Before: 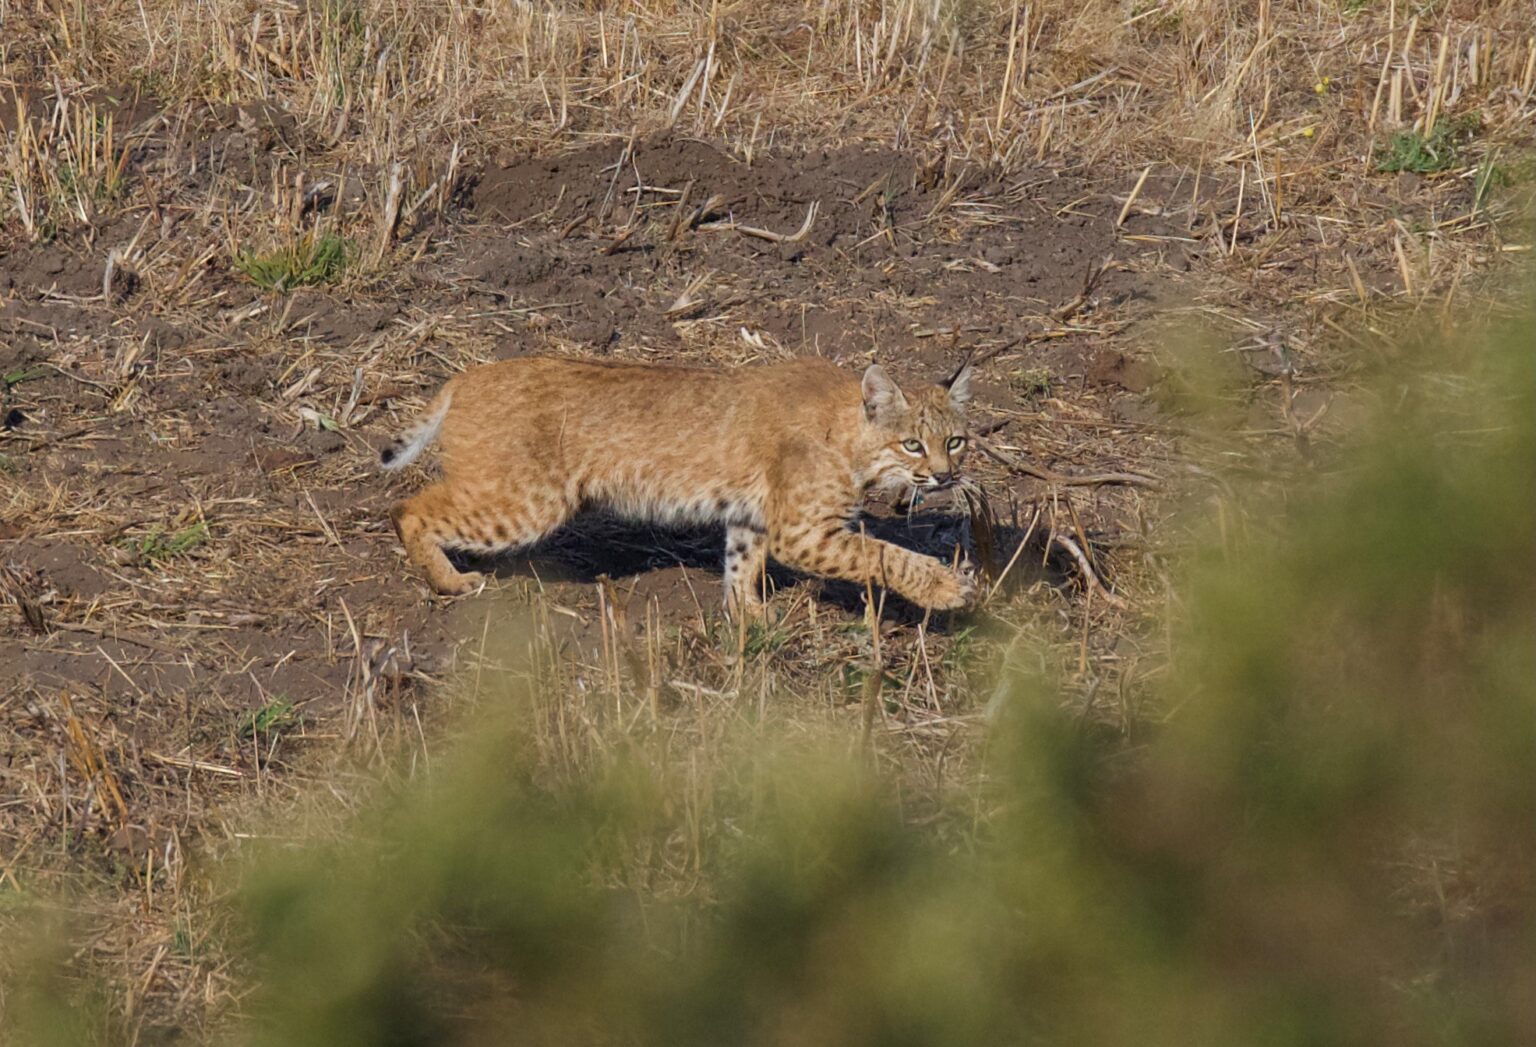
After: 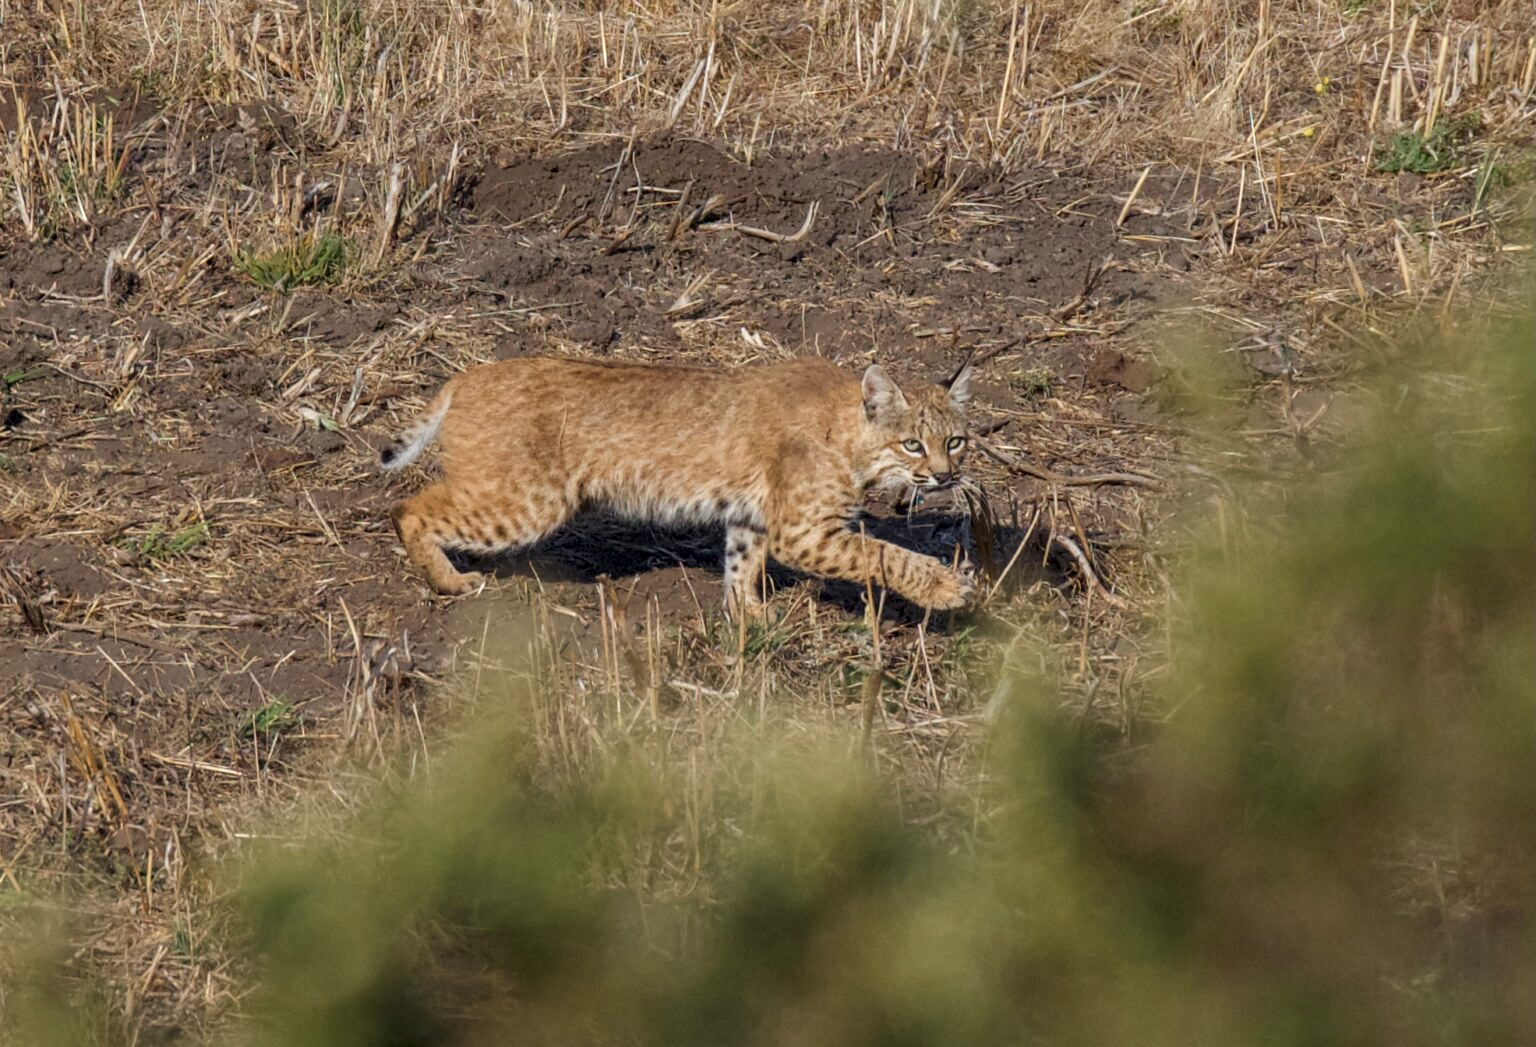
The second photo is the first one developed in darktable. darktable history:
local contrast: detail 130%
color correction: highlights b* -0.03, saturation 0.991
